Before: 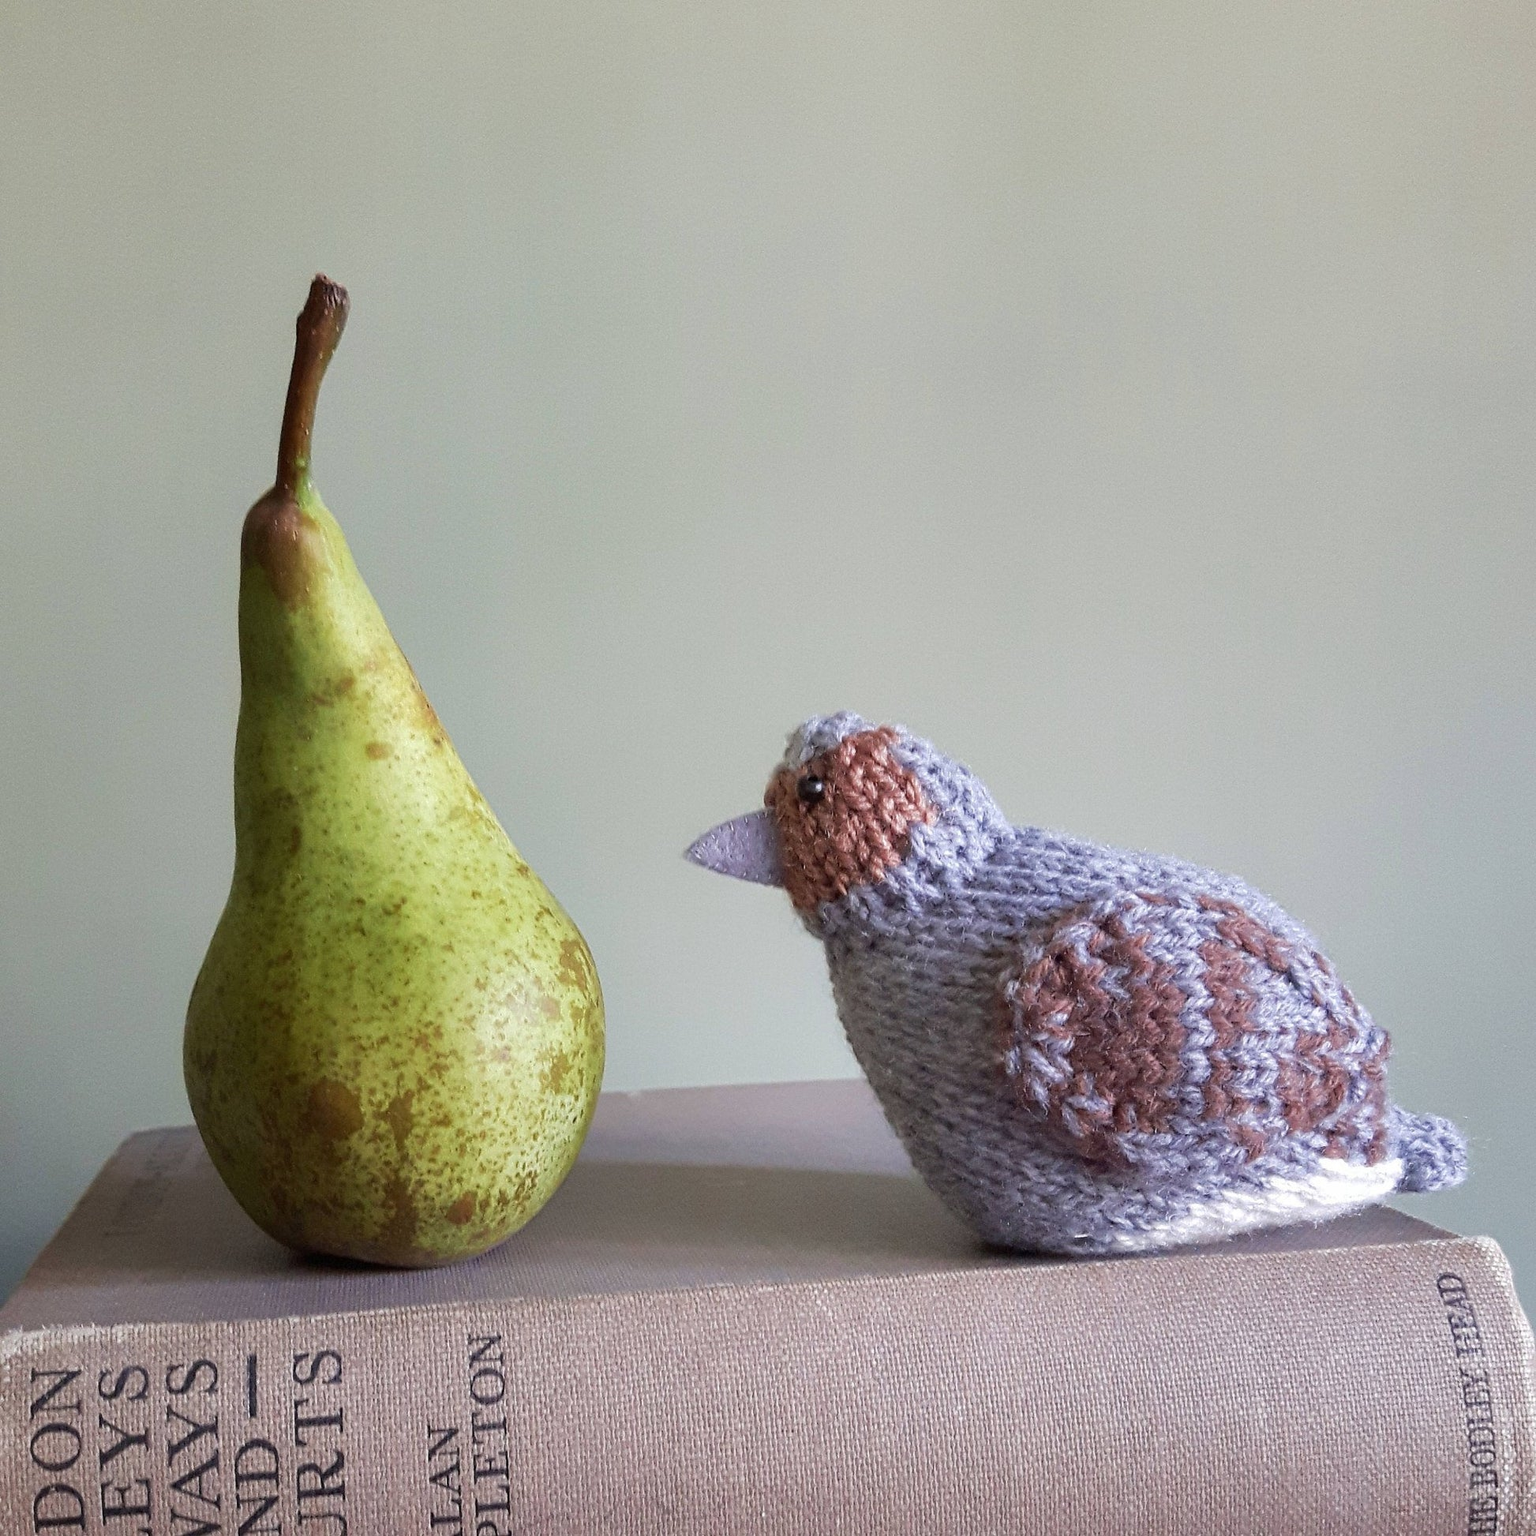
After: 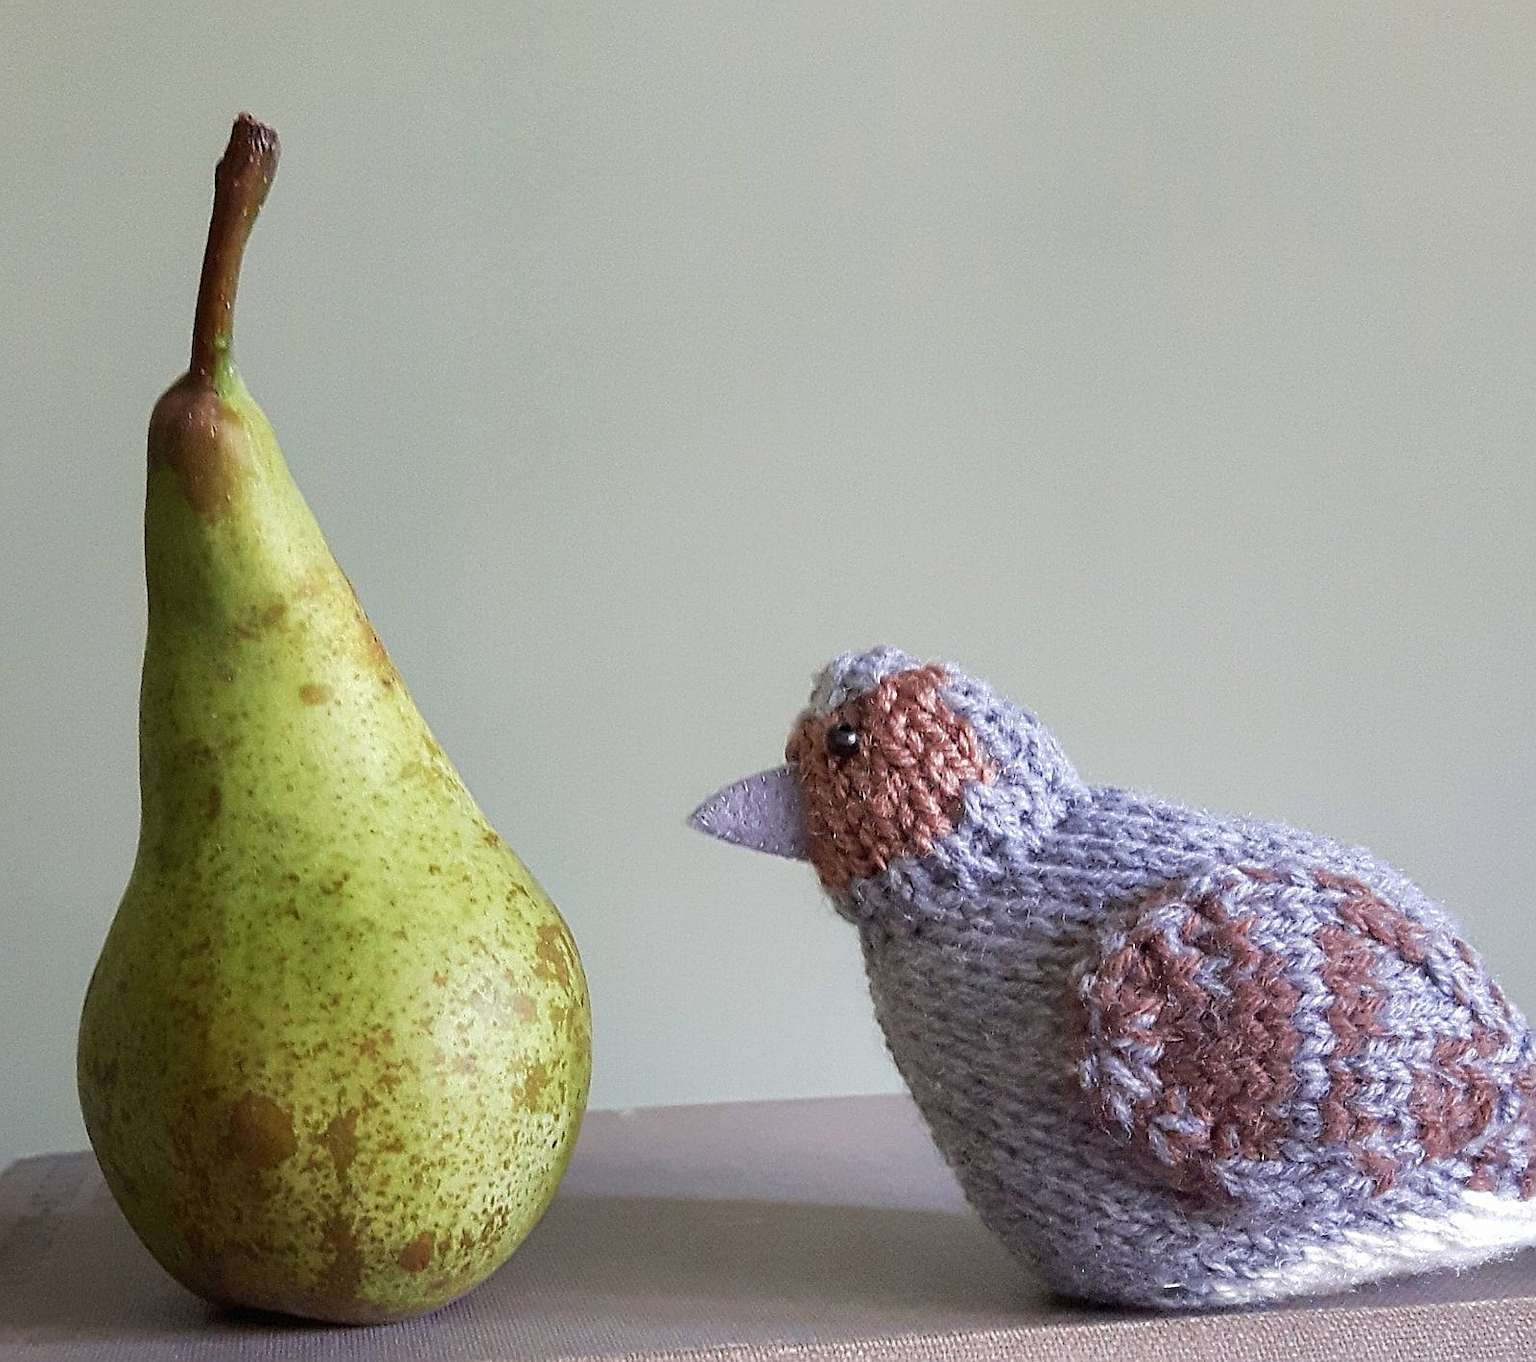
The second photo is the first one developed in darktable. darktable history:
crop: left 7.856%, top 11.836%, right 10.12%, bottom 15.387%
sharpen: on, module defaults
